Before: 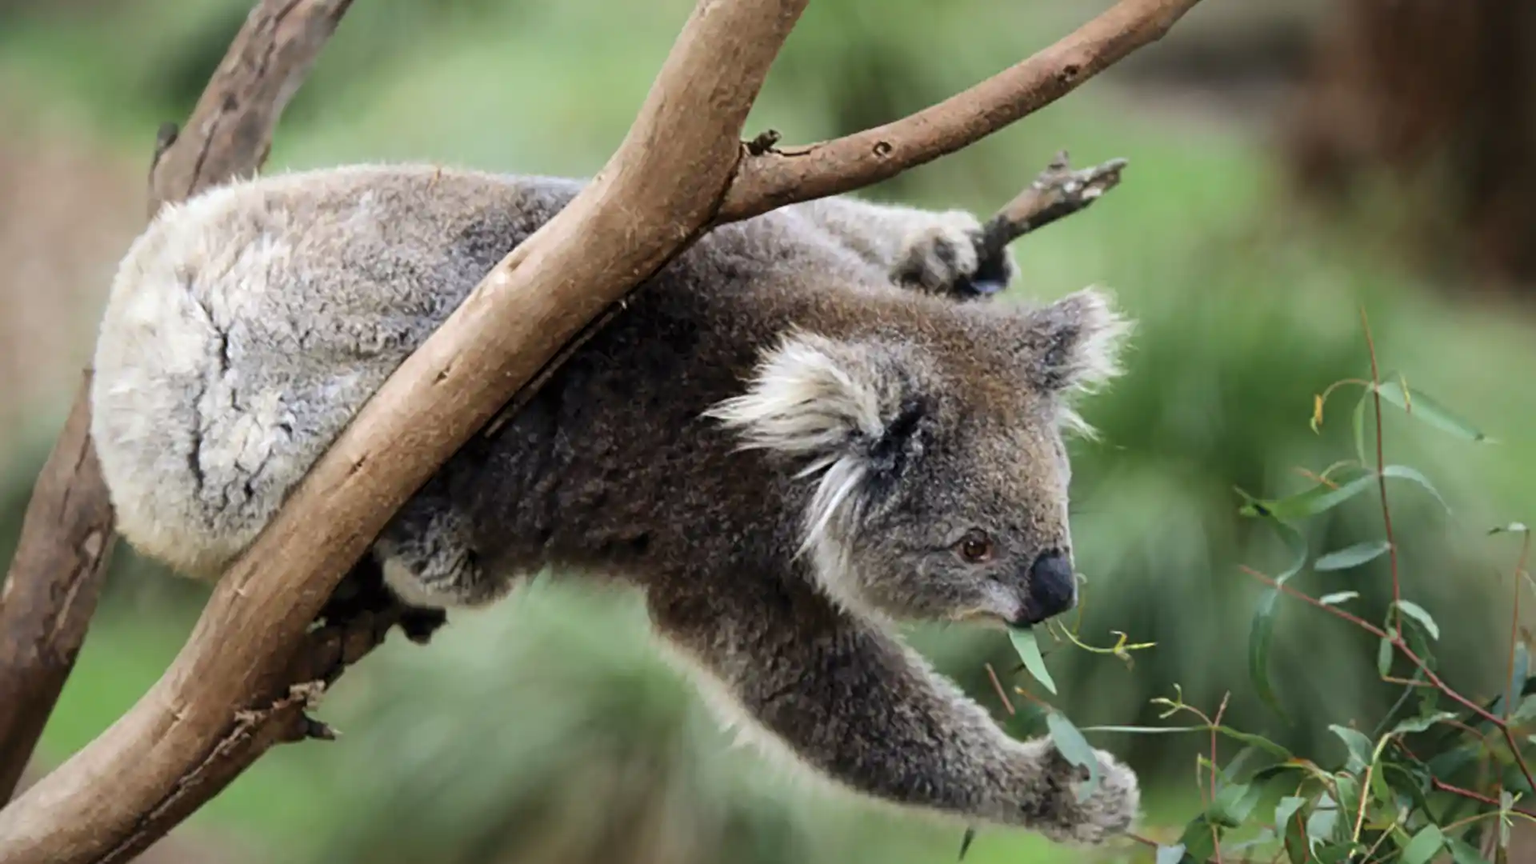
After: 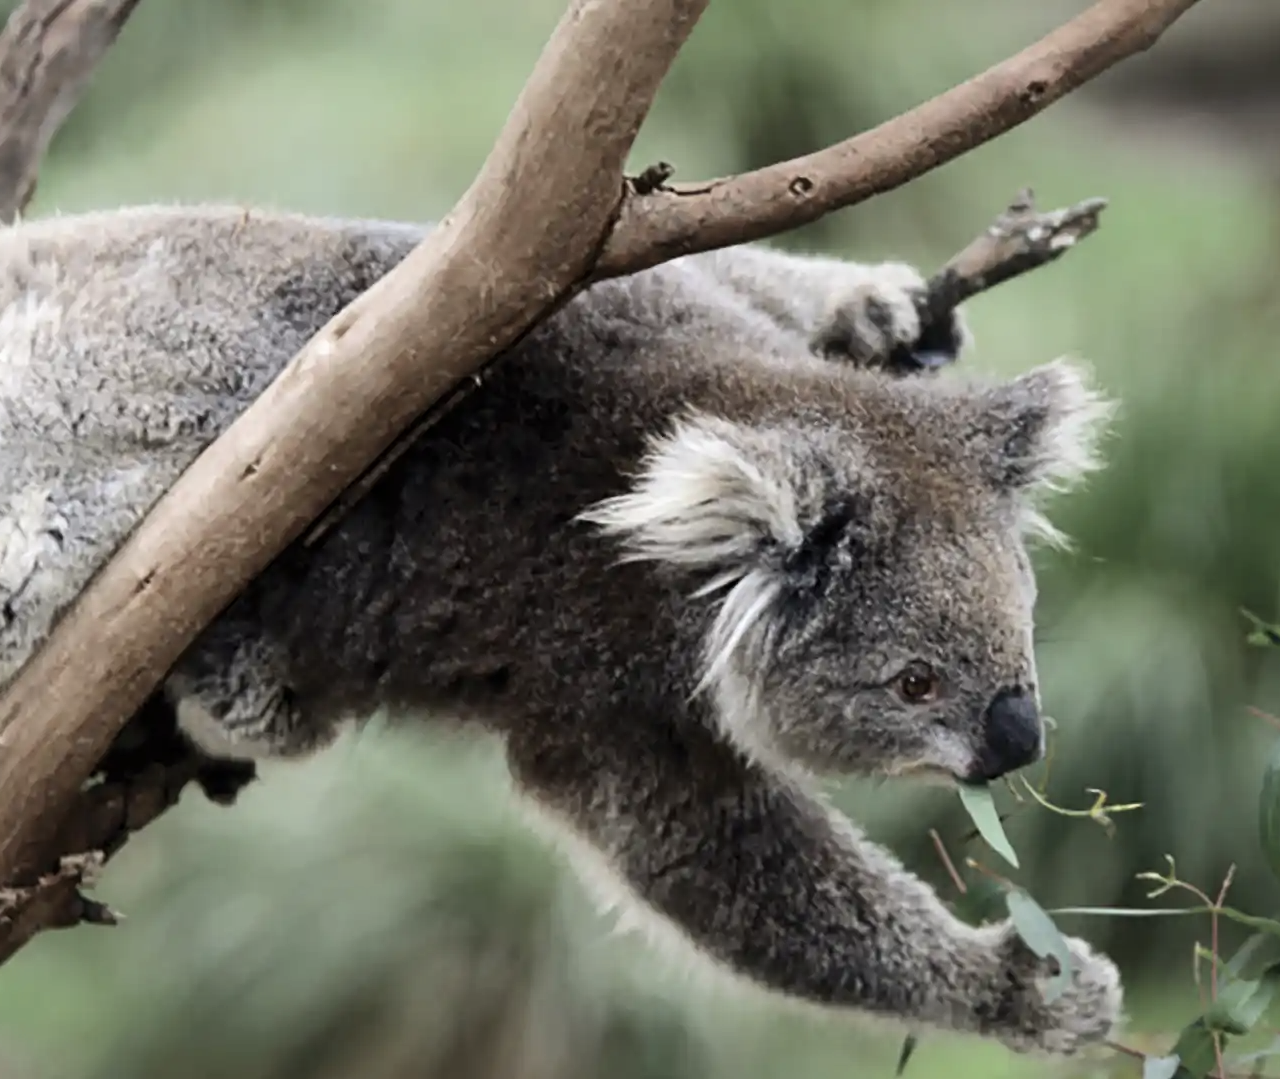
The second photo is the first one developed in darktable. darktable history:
crop and rotate: left 15.754%, right 17.579%
contrast brightness saturation: contrast 0.1, saturation -0.36
